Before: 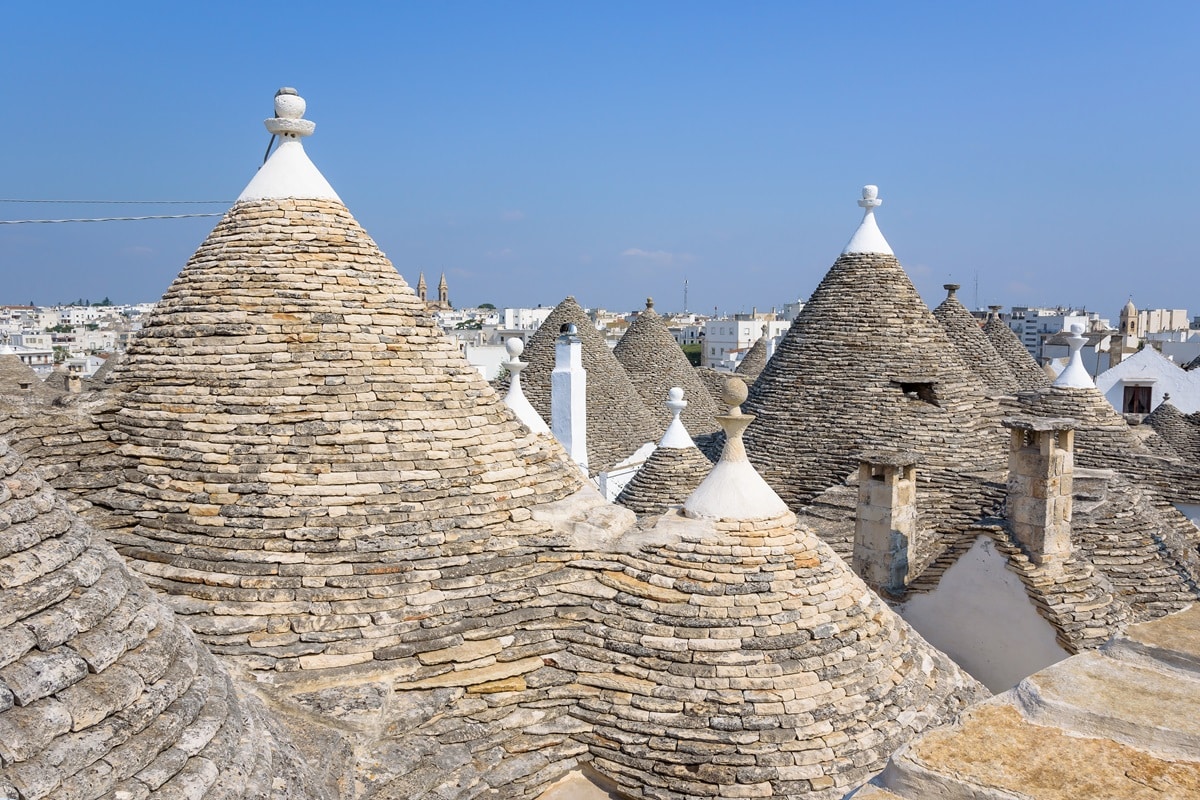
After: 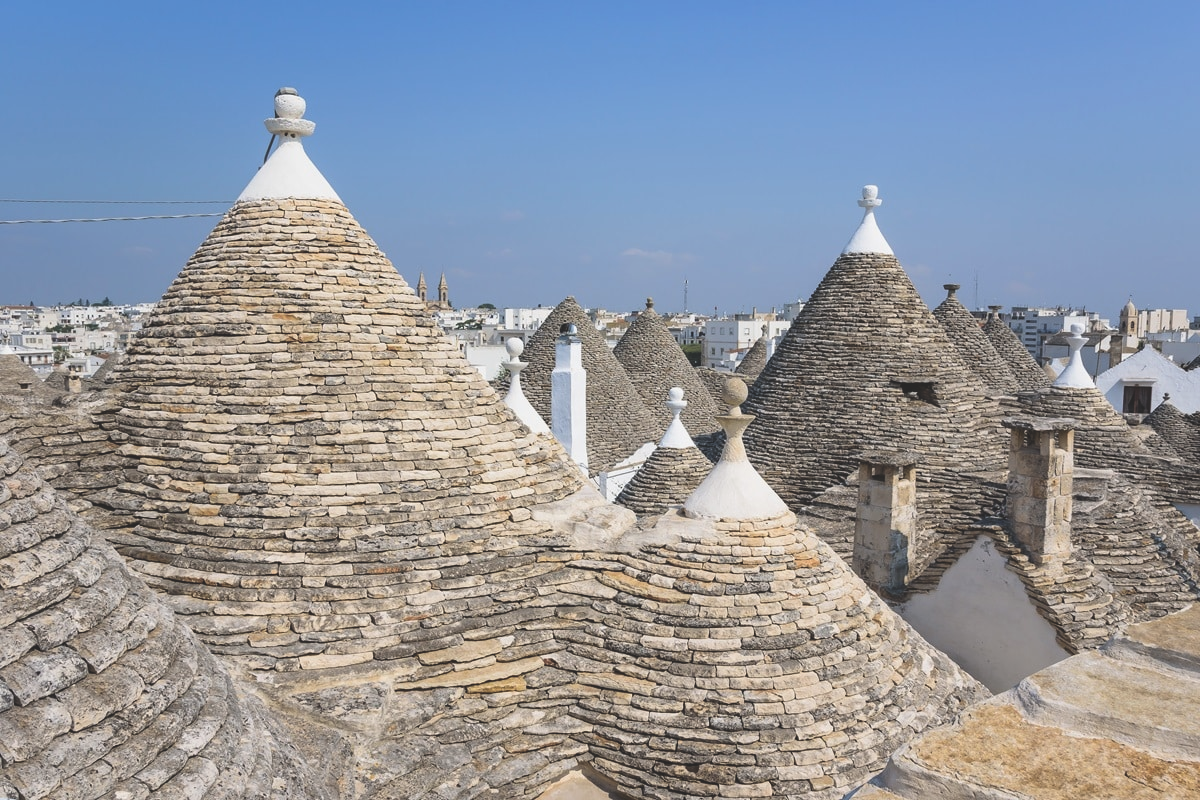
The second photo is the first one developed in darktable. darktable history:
tone equalizer: -8 EV -0.417 EV, -7 EV -0.389 EV, -6 EV -0.333 EV, -5 EV -0.222 EV, -3 EV 0.222 EV, -2 EV 0.333 EV, -1 EV 0.389 EV, +0 EV 0.417 EV, edges refinement/feathering 500, mask exposure compensation -1.57 EV, preserve details no
exposure: black level correction -0.036, exposure -0.497 EV, compensate highlight preservation false
